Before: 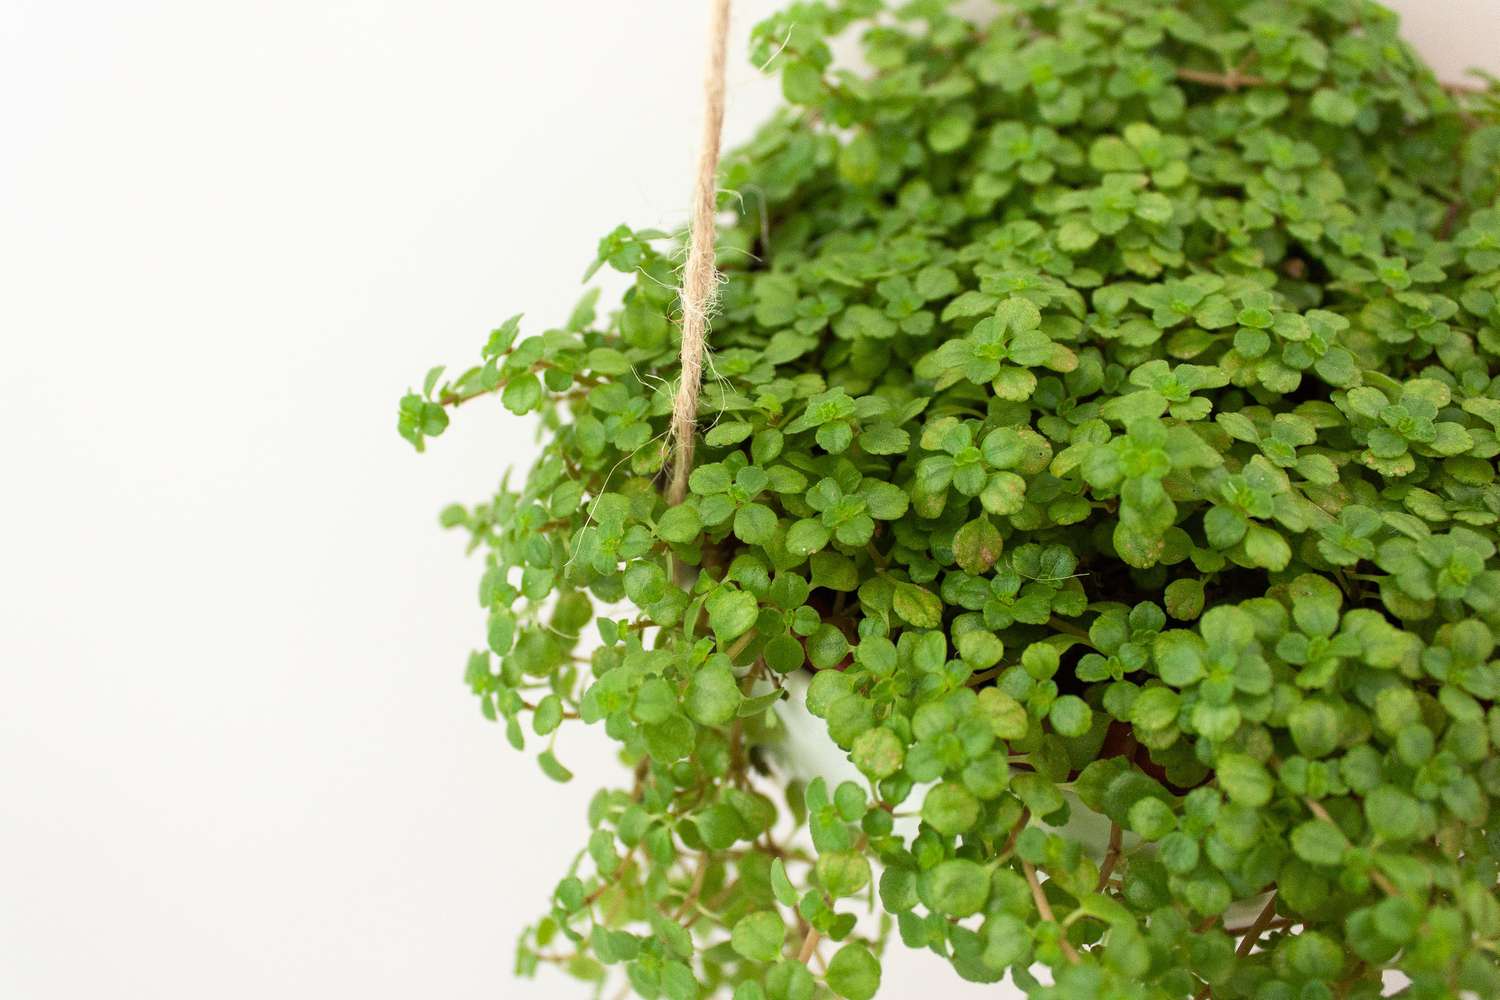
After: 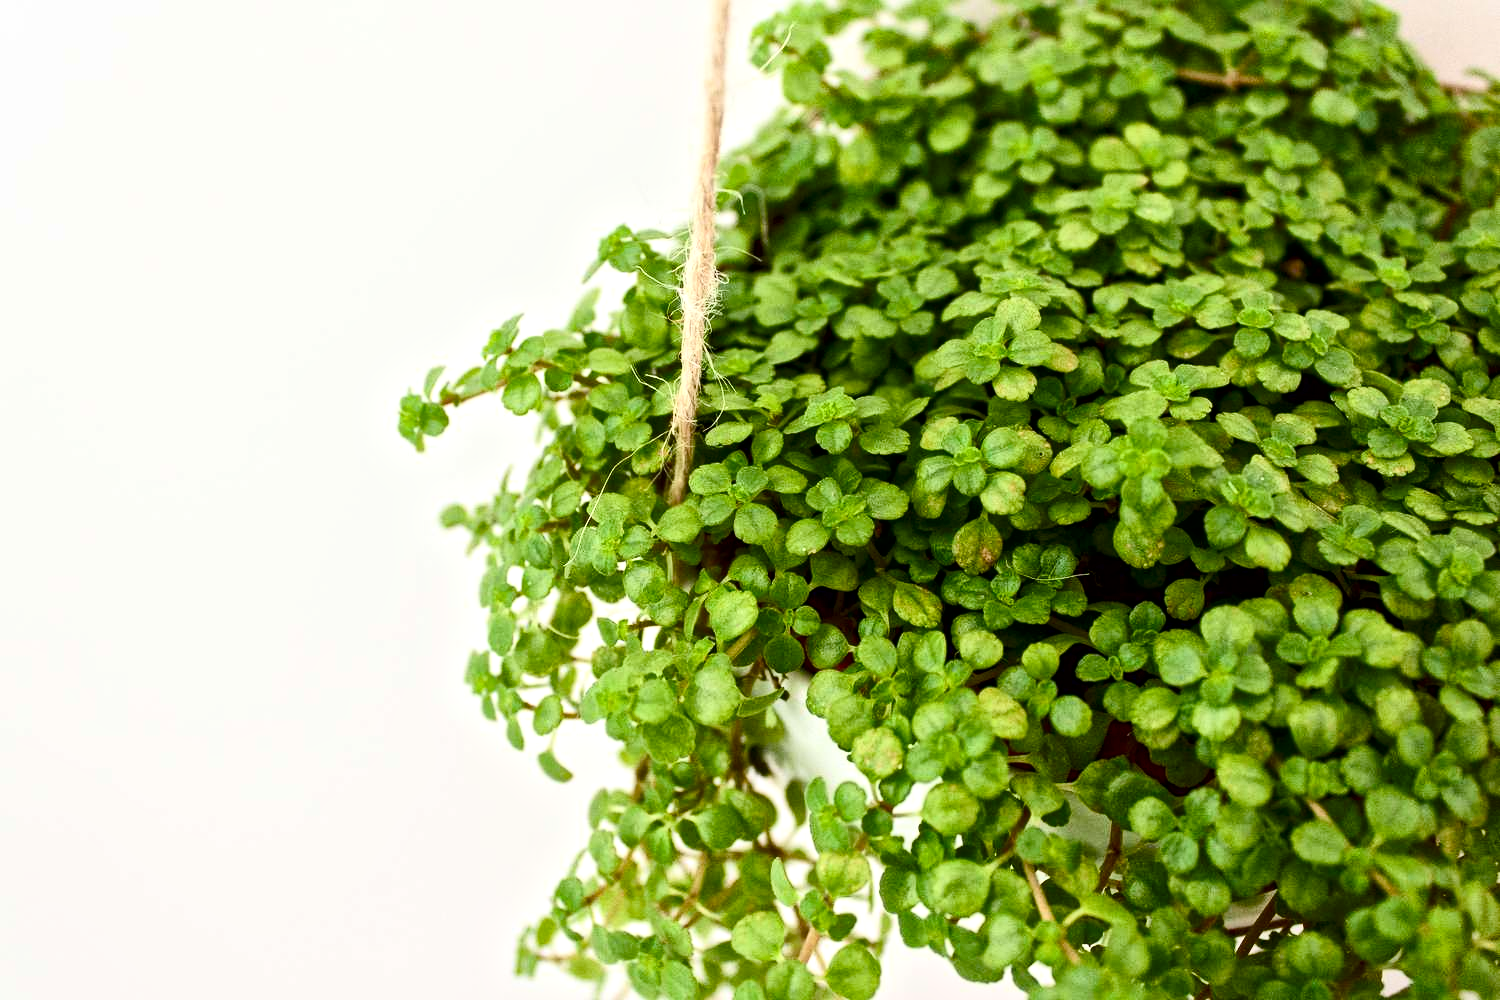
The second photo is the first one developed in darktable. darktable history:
contrast brightness saturation: contrast 0.27
color balance rgb: perceptual saturation grading › global saturation 20%, perceptual saturation grading › highlights -24.82%, perceptual saturation grading › shadows 24.791%, global vibrance 21.555%
local contrast: mode bilateral grid, contrast 20, coarseness 18, detail 163%, midtone range 0.2
